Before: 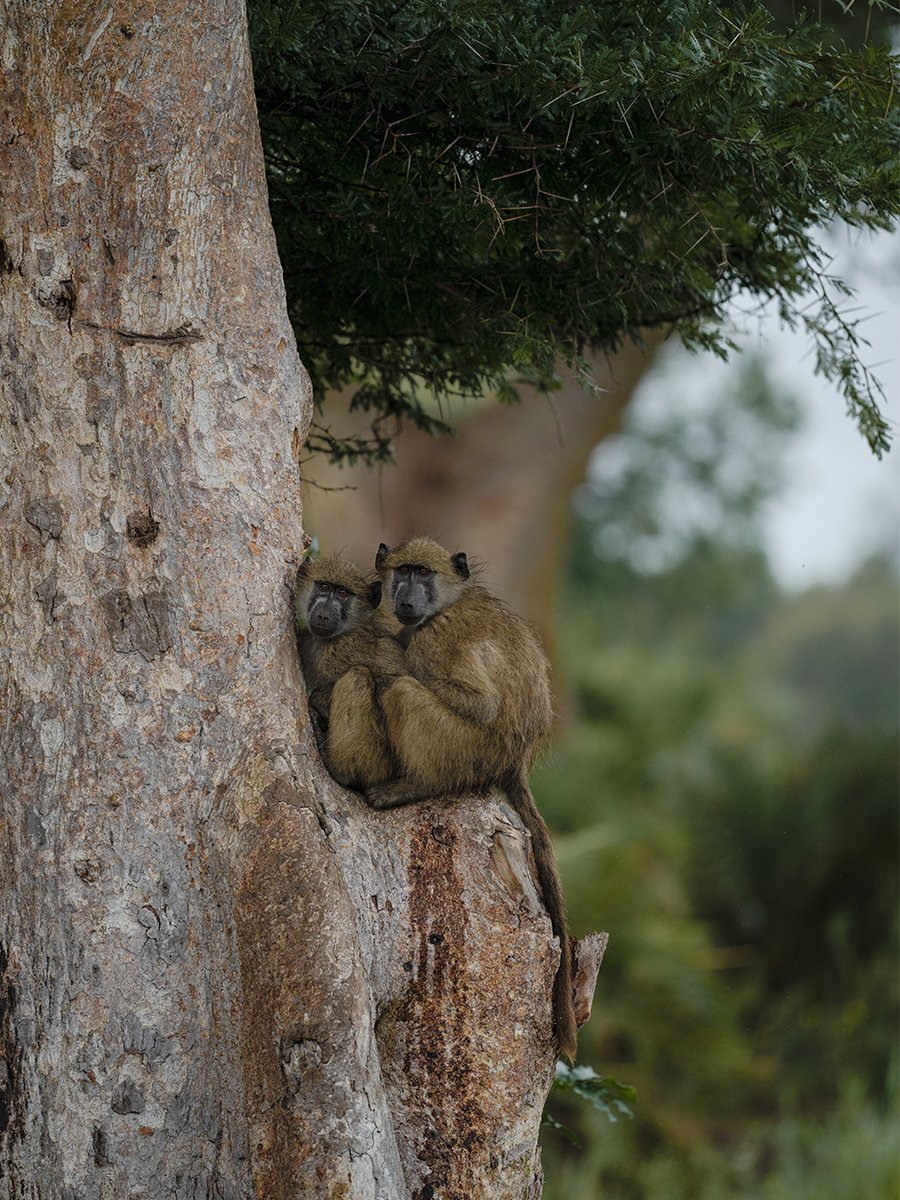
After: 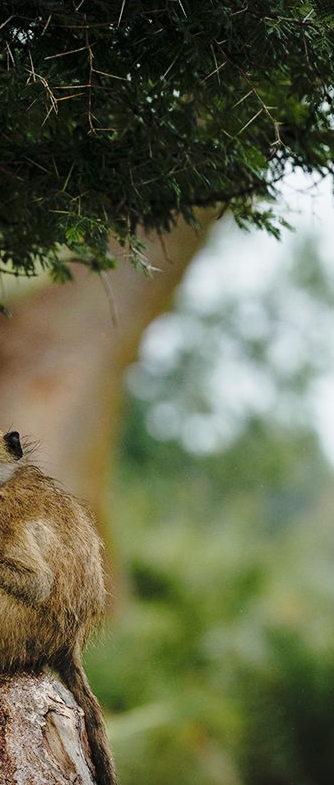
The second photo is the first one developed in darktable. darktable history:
crop and rotate: left 49.711%, top 10.133%, right 13.138%, bottom 24.396%
vignetting: fall-off radius 60.98%, center (-0.123, -0.004), unbound false
base curve: curves: ch0 [(0, 0) (0.028, 0.03) (0.121, 0.232) (0.46, 0.748) (0.859, 0.968) (1, 1)], preserve colors none
levels: levels [0, 0.498, 1]
